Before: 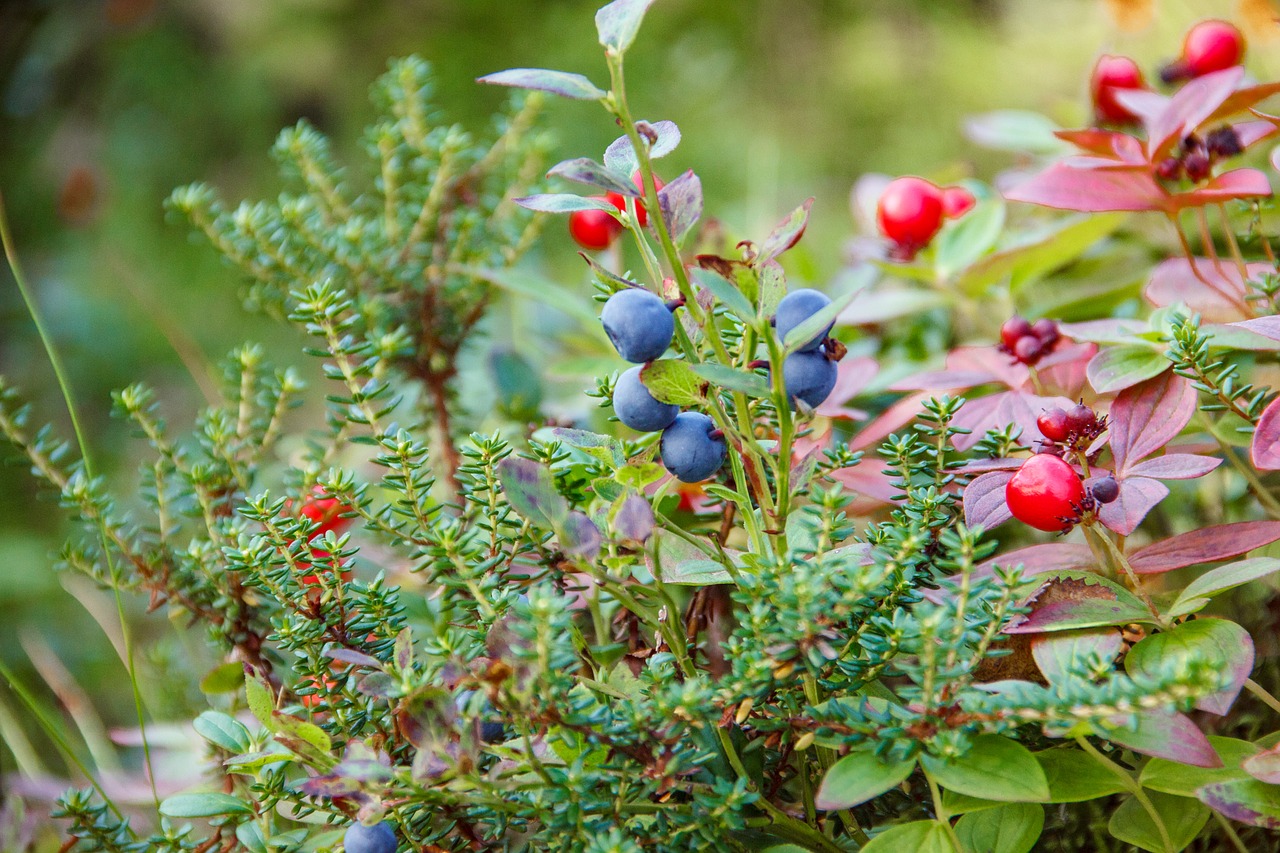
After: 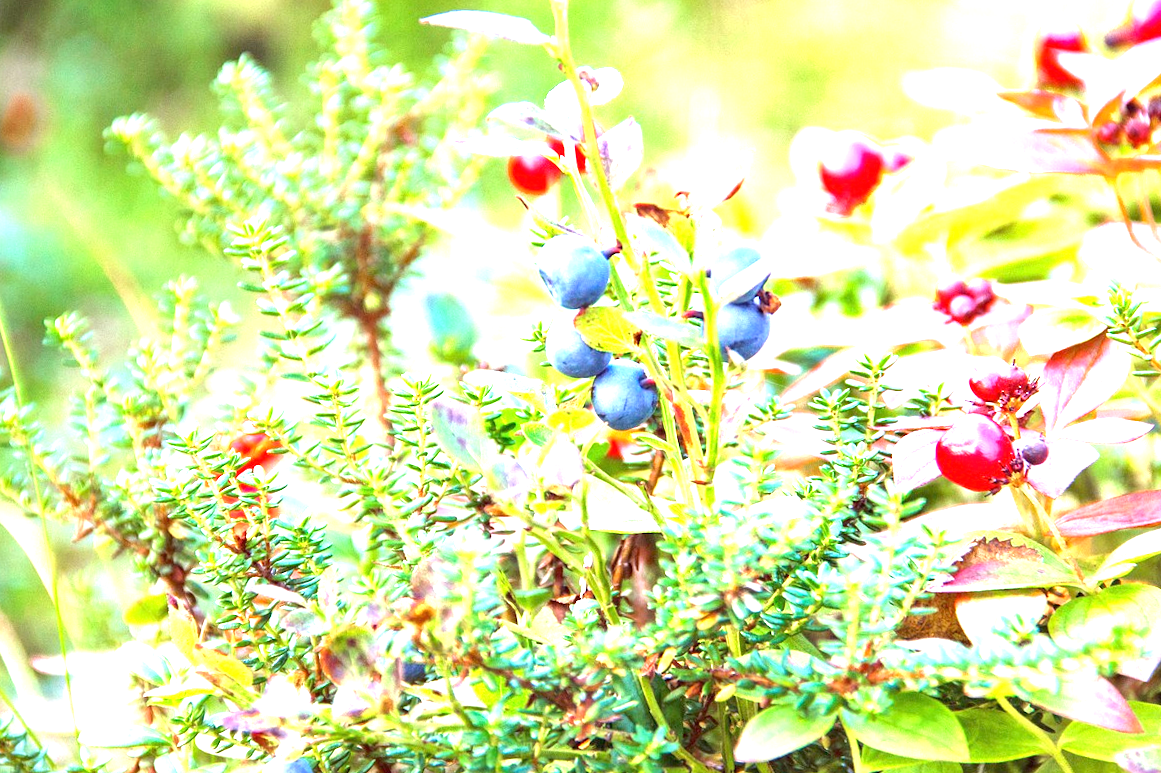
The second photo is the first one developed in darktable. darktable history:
exposure: black level correction 0, exposure 2.138 EV, compensate exposure bias true, compensate highlight preservation false
crop and rotate: angle -1.96°, left 3.097%, top 4.154%, right 1.586%, bottom 0.529%
